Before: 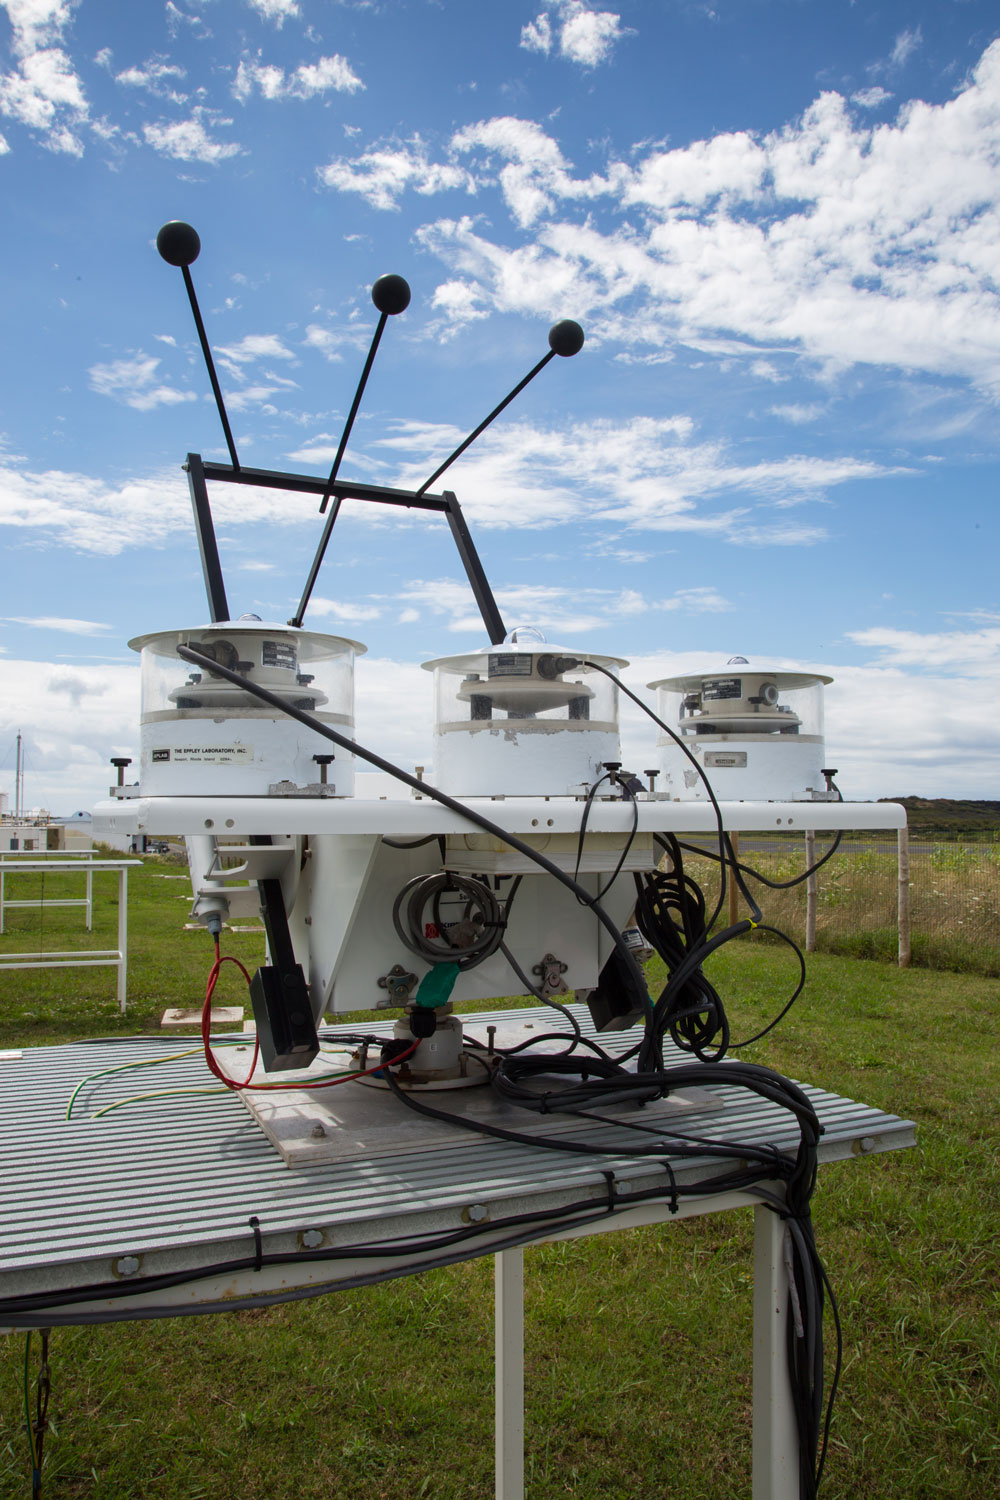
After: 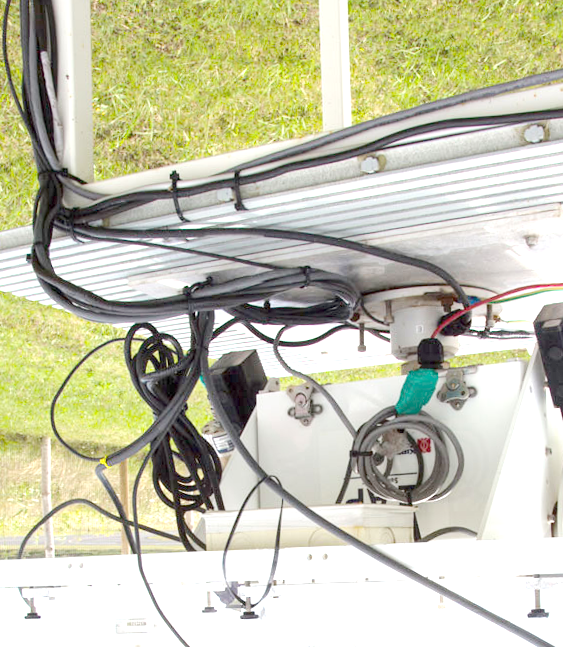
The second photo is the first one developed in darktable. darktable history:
orientation "rotate by 180 degrees": orientation rotate 180°
rotate and perspective: rotation -1.77°, lens shift (horizontal) 0.004, automatic cropping off
white balance: emerald 1
tone equalizer "contrast tone curve: medium": -8 EV -0.75 EV, -7 EV -0.7 EV, -6 EV -0.6 EV, -5 EV -0.4 EV, -3 EV 0.4 EV, -2 EV 0.6 EV, -1 EV 0.7 EV, +0 EV 0.75 EV, edges refinement/feathering 500, mask exposure compensation -1.57 EV, preserve details no
exposure: exposure 0.426 EV
crop: left 15.306%, top 9.065%, right 30.789%, bottom 48.638%
